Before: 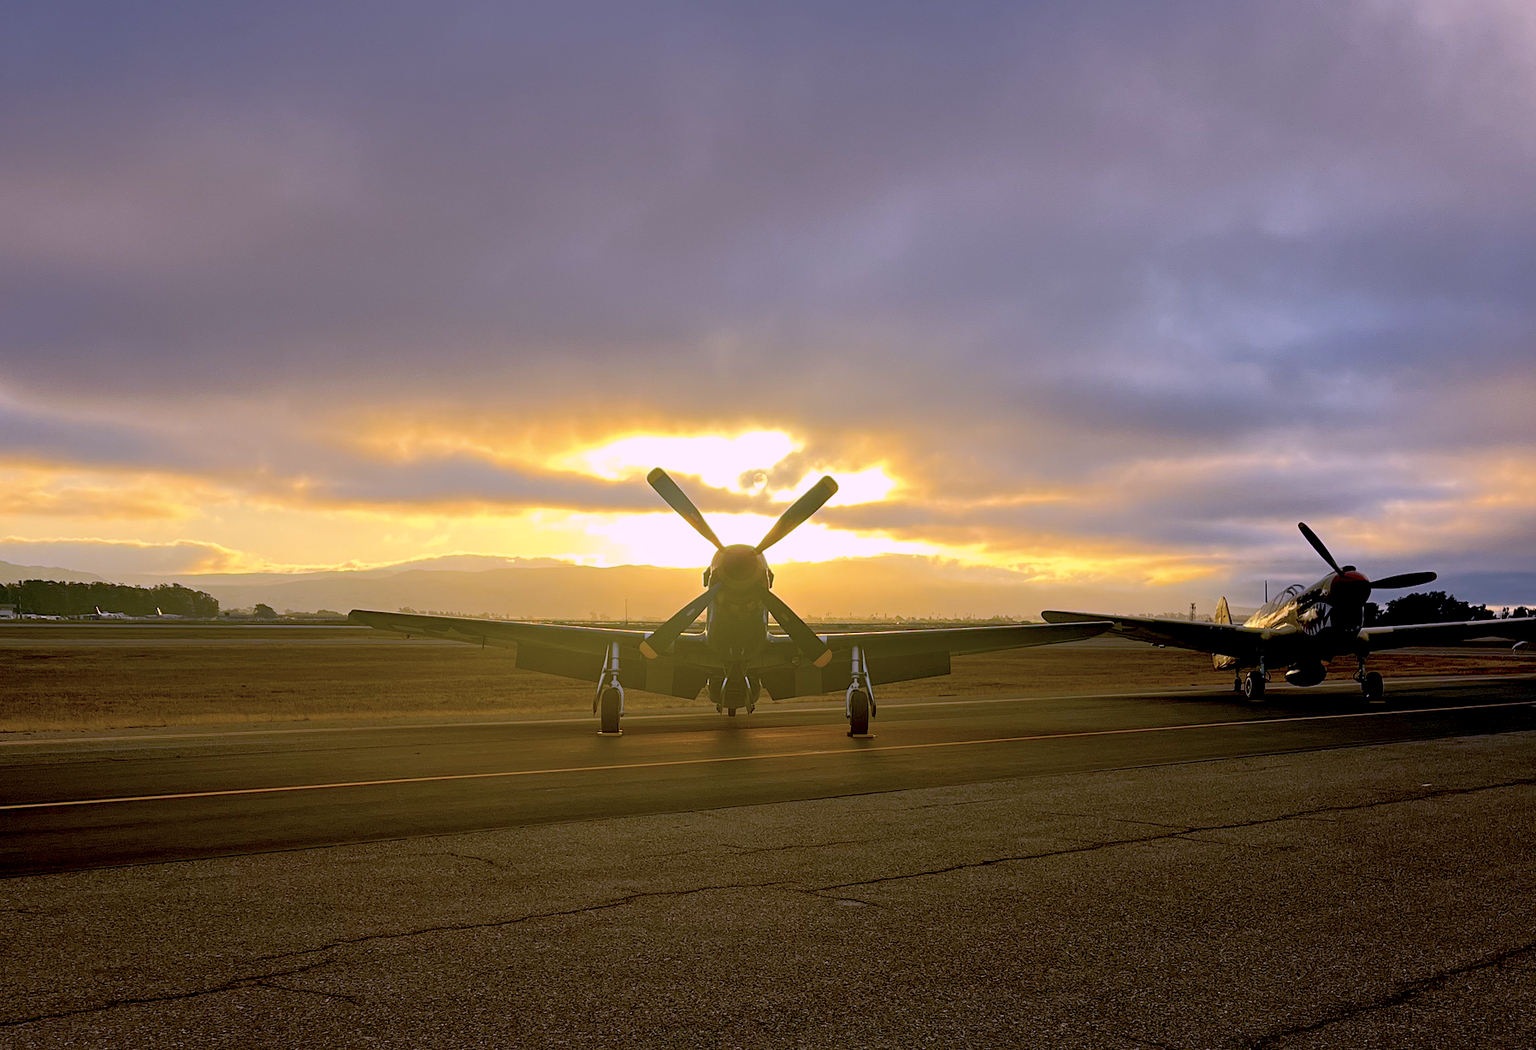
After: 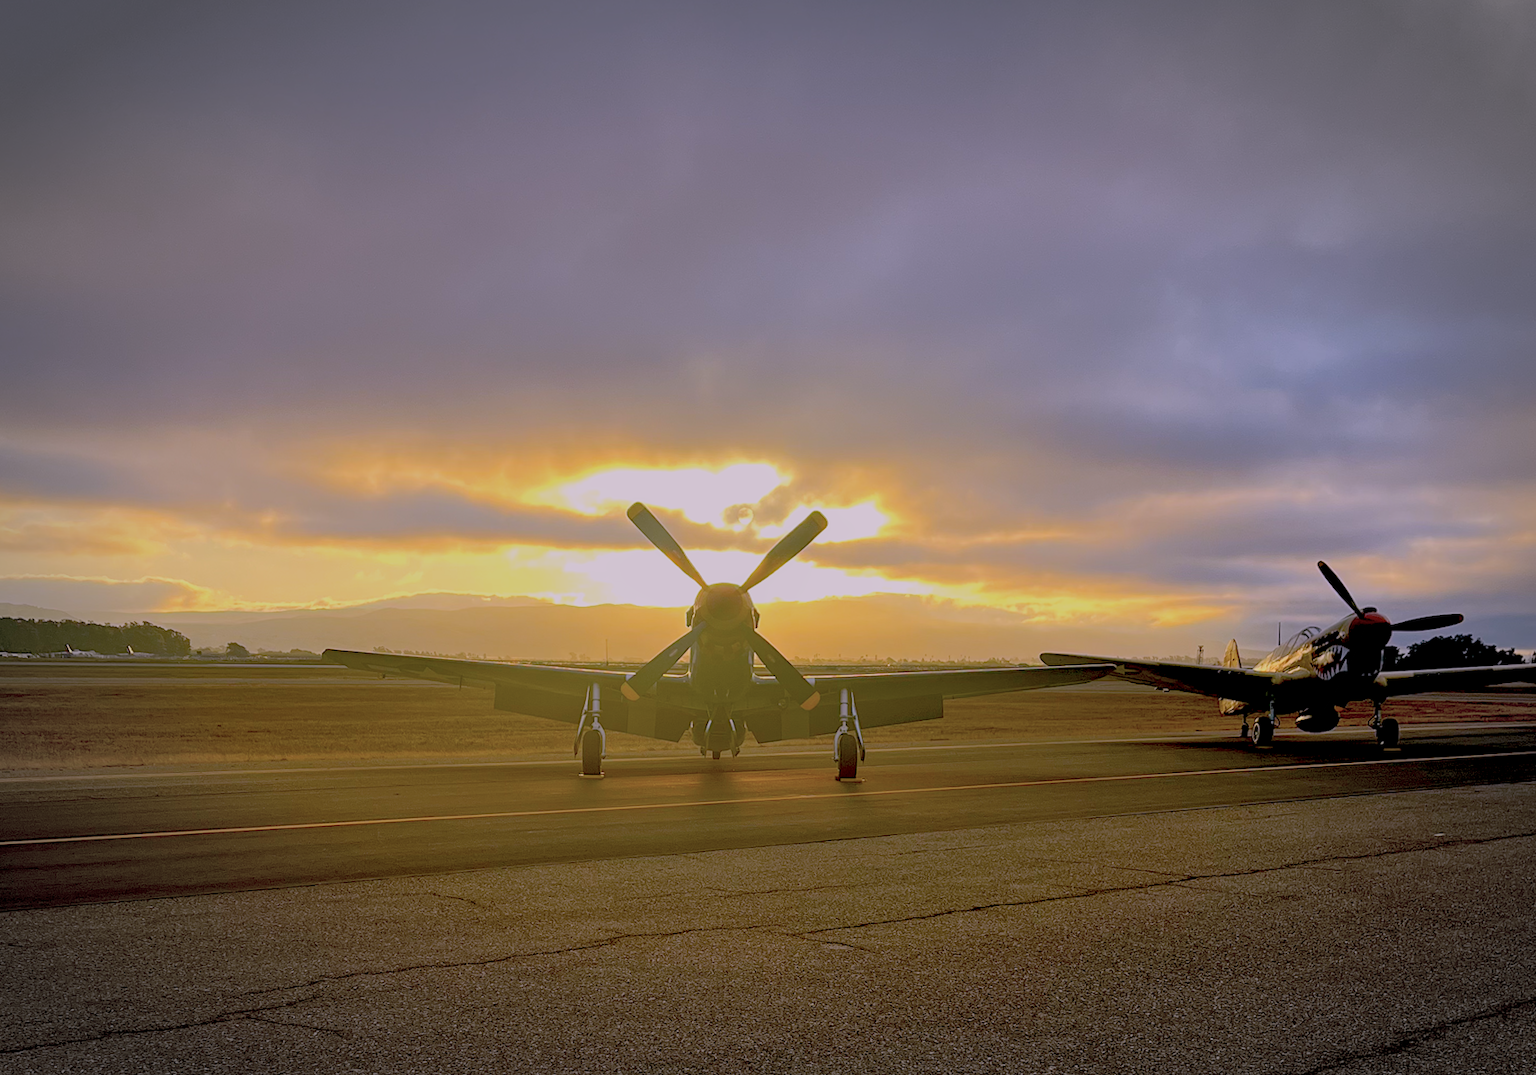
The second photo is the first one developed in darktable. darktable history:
local contrast: highlights 100%, shadows 100%, detail 120%, midtone range 0.2
shadows and highlights: radius 264.75, soften with gaussian
color balance rgb: contrast -30%
vignetting: fall-off start 79.43%, saturation -0.649, width/height ratio 1.327, unbound false
rotate and perspective: rotation 0.074°, lens shift (vertical) 0.096, lens shift (horizontal) -0.041, crop left 0.043, crop right 0.952, crop top 0.024, crop bottom 0.979
